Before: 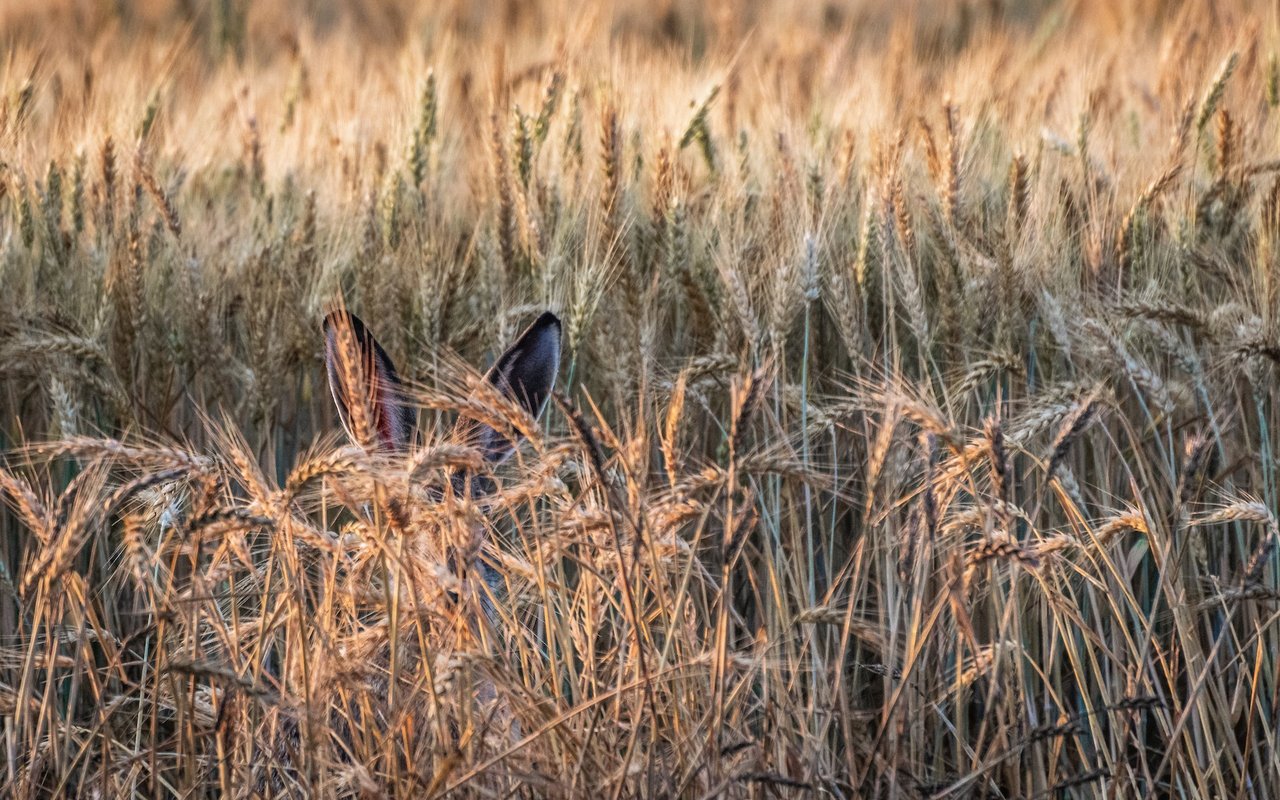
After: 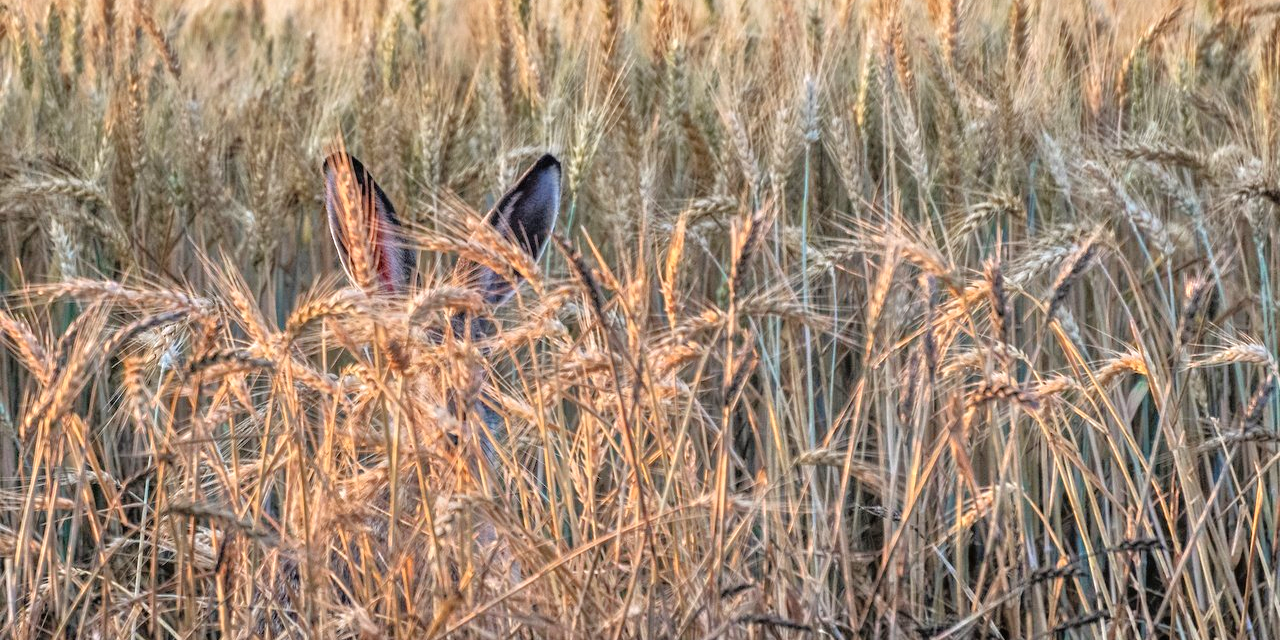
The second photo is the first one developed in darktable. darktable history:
crop and rotate: top 19.998%
tone equalizer: -7 EV 0.15 EV, -6 EV 0.6 EV, -5 EV 1.15 EV, -4 EV 1.33 EV, -3 EV 1.15 EV, -2 EV 0.6 EV, -1 EV 0.15 EV, mask exposure compensation -0.5 EV
